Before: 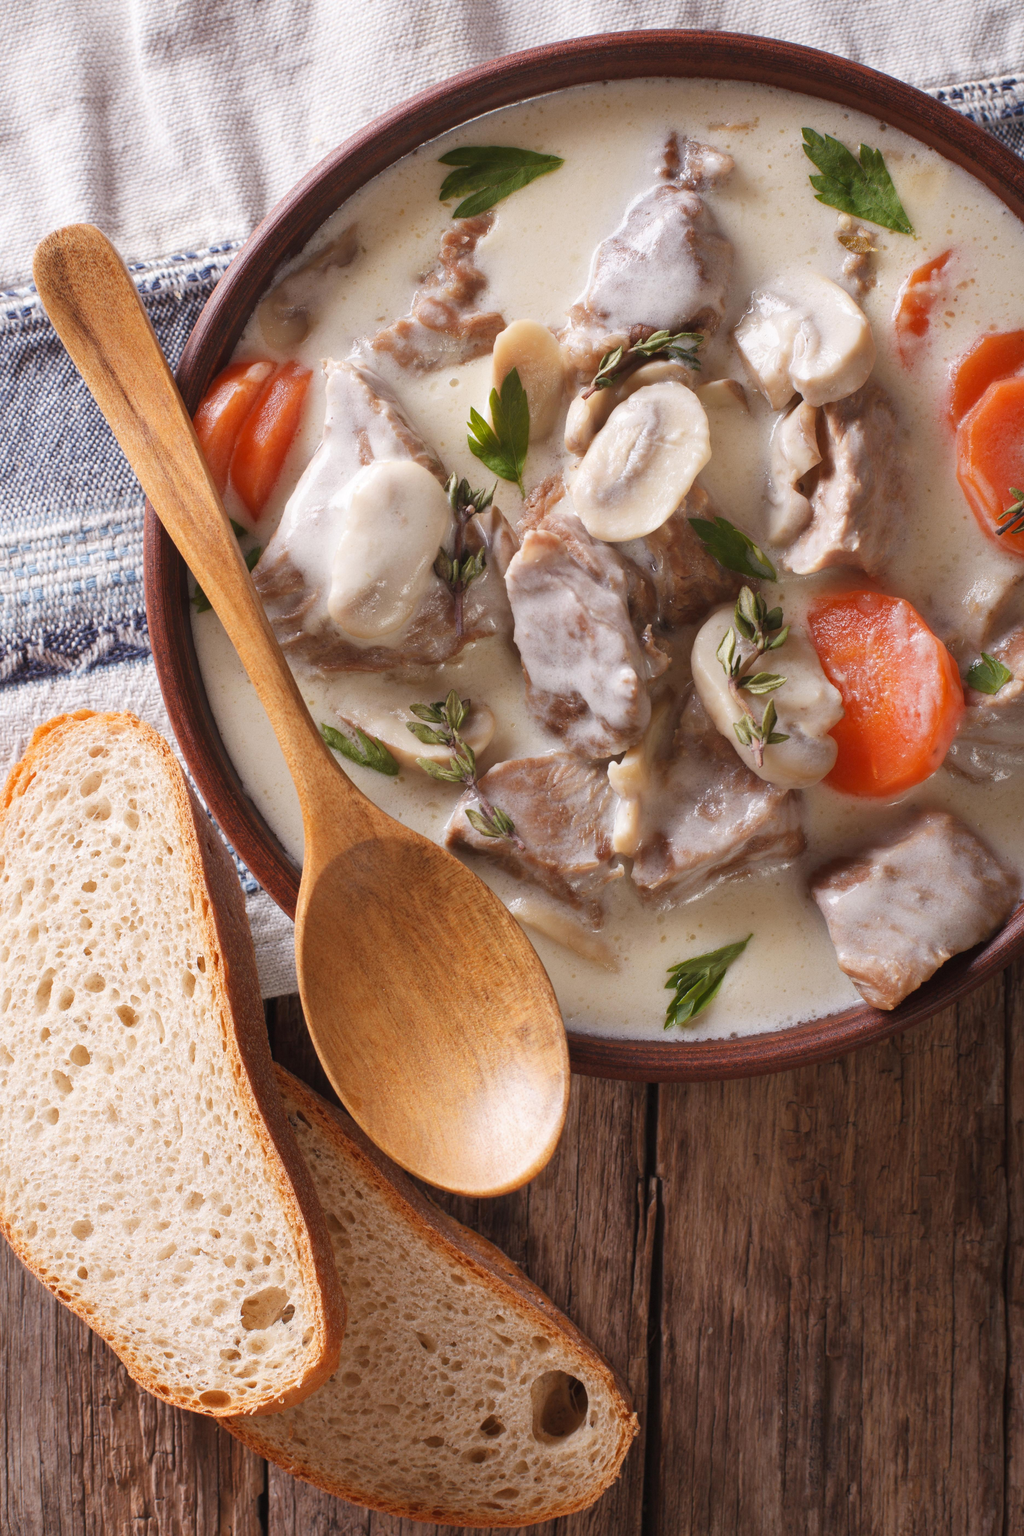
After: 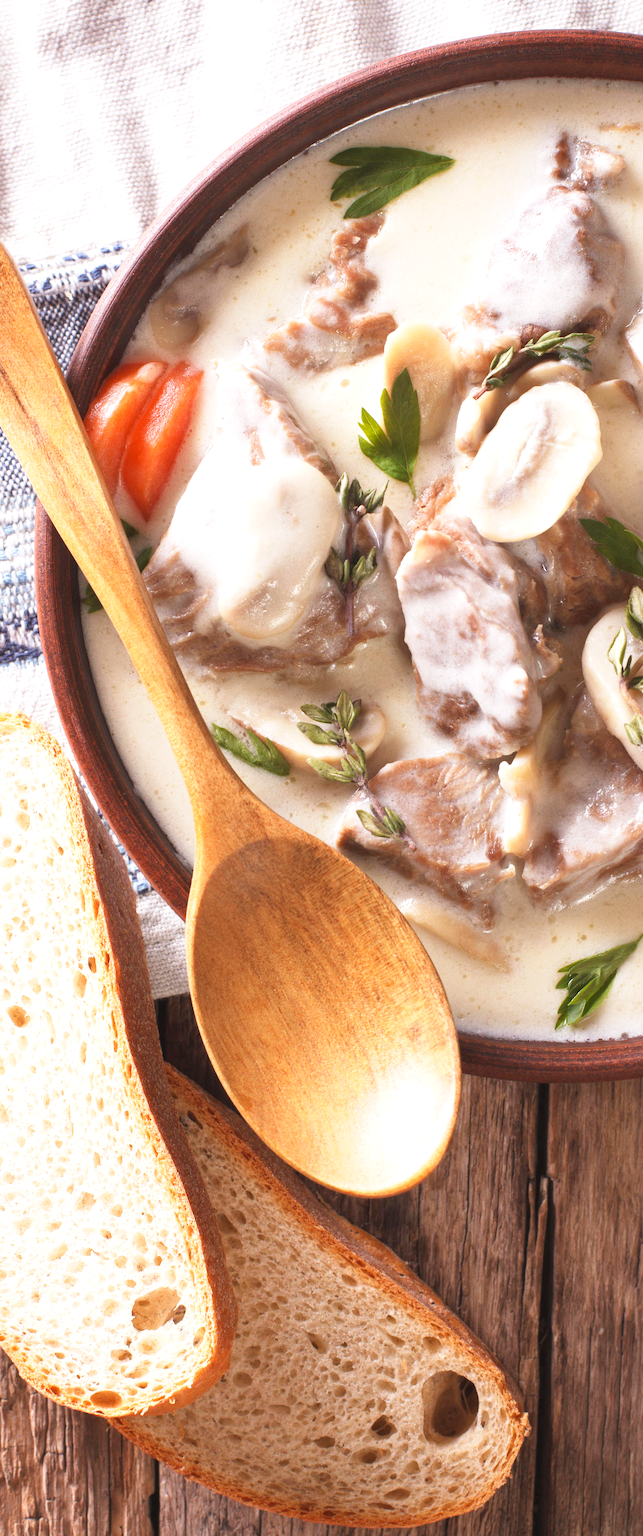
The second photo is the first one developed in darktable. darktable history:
base curve: curves: ch0 [(0, 0) (0.666, 0.806) (1, 1)], preserve colors none
exposure: exposure 0.601 EV, compensate exposure bias true, compensate highlight preservation false
crop: left 10.702%, right 26.459%
